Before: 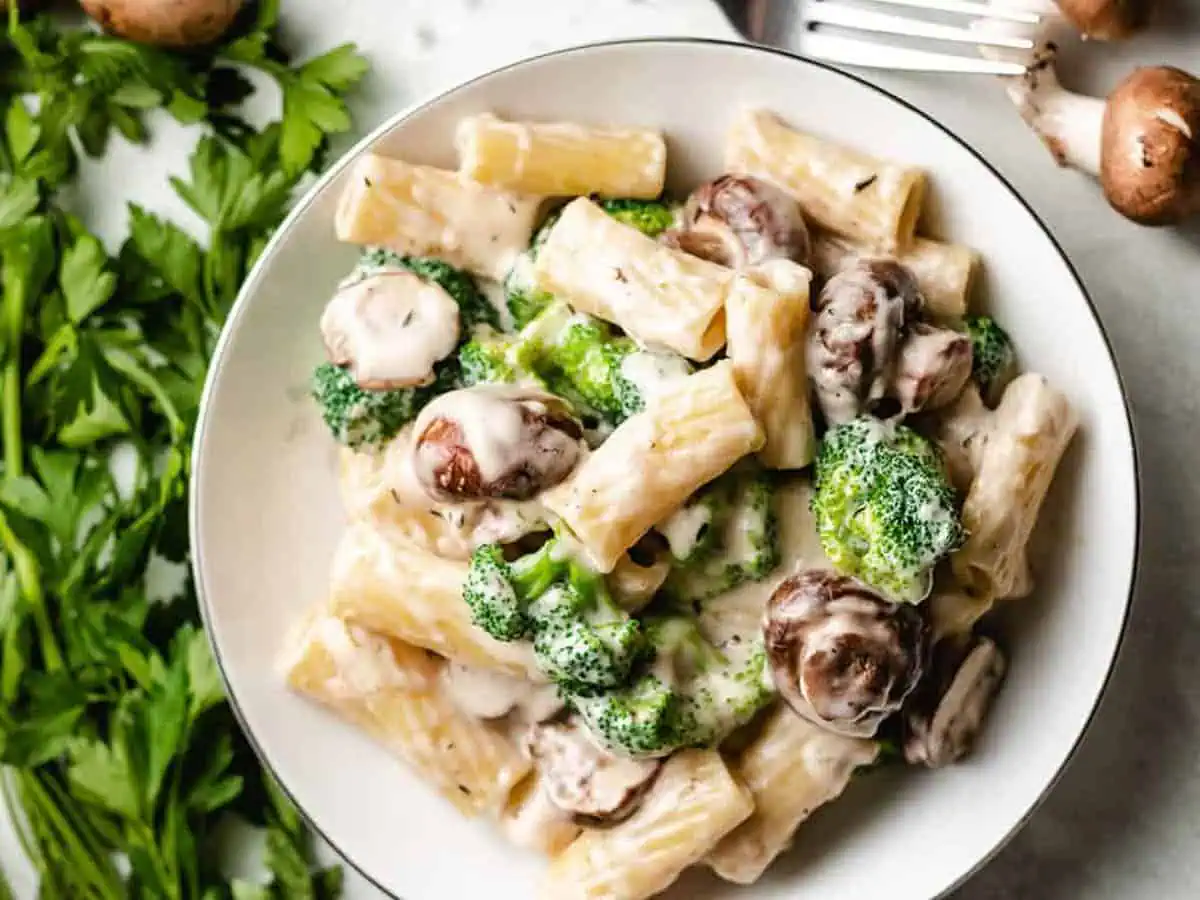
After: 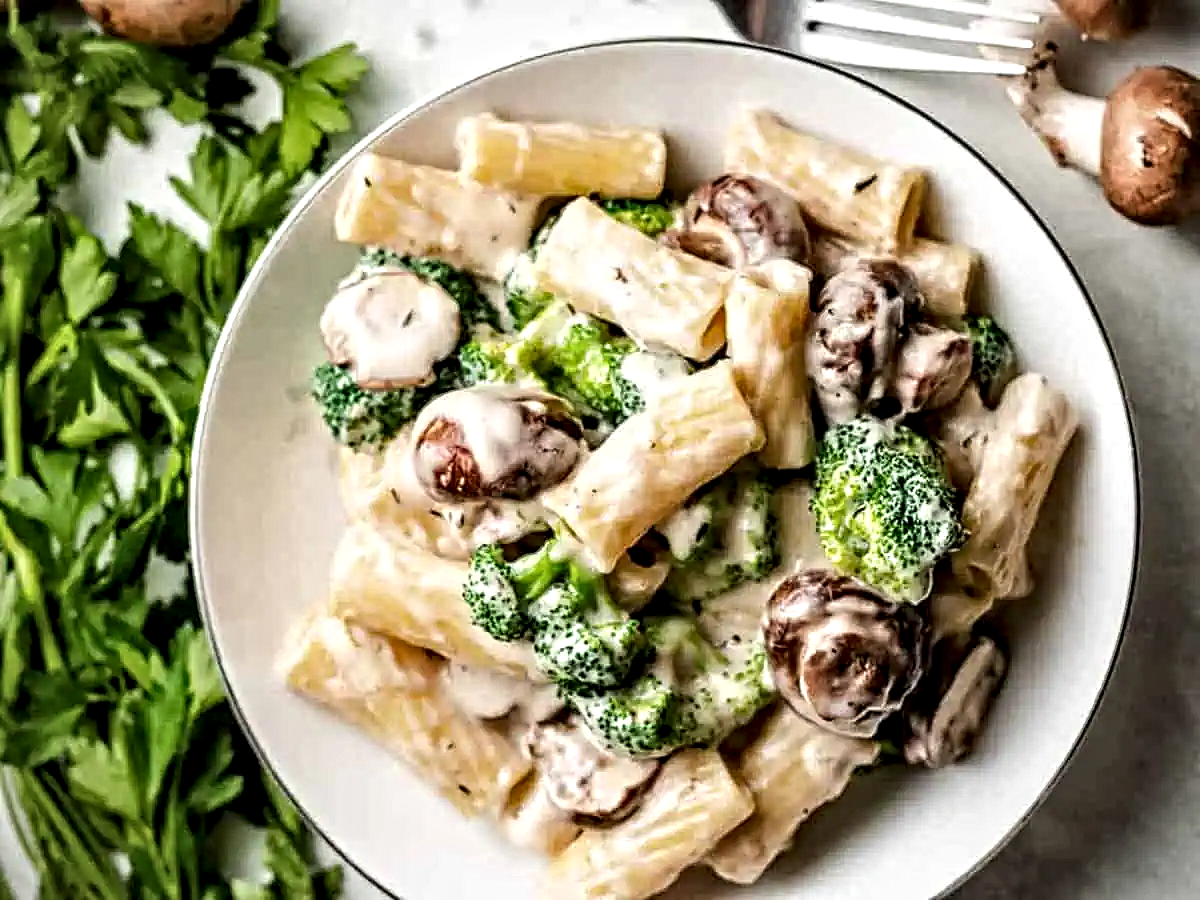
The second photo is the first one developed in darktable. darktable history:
contrast equalizer: octaves 7, y [[0.5, 0.542, 0.583, 0.625, 0.667, 0.708], [0.5 ×6], [0.5 ×6], [0 ×6], [0 ×6]]
vignetting: fall-off start 92.24%, brightness -0.431, saturation -0.193
